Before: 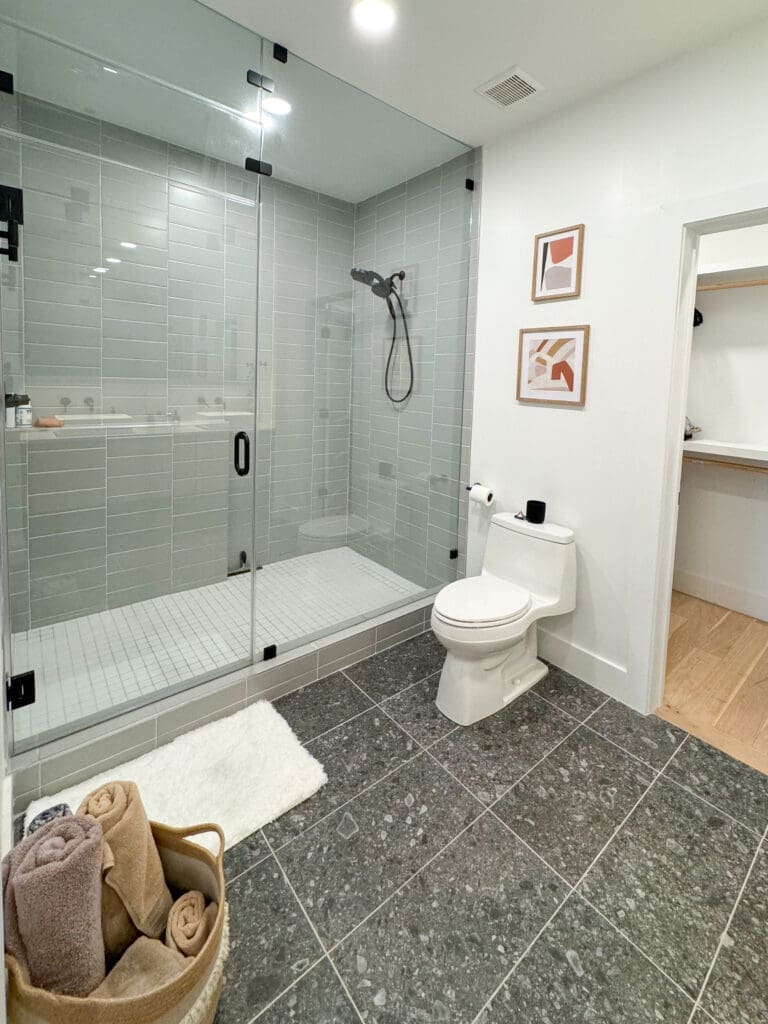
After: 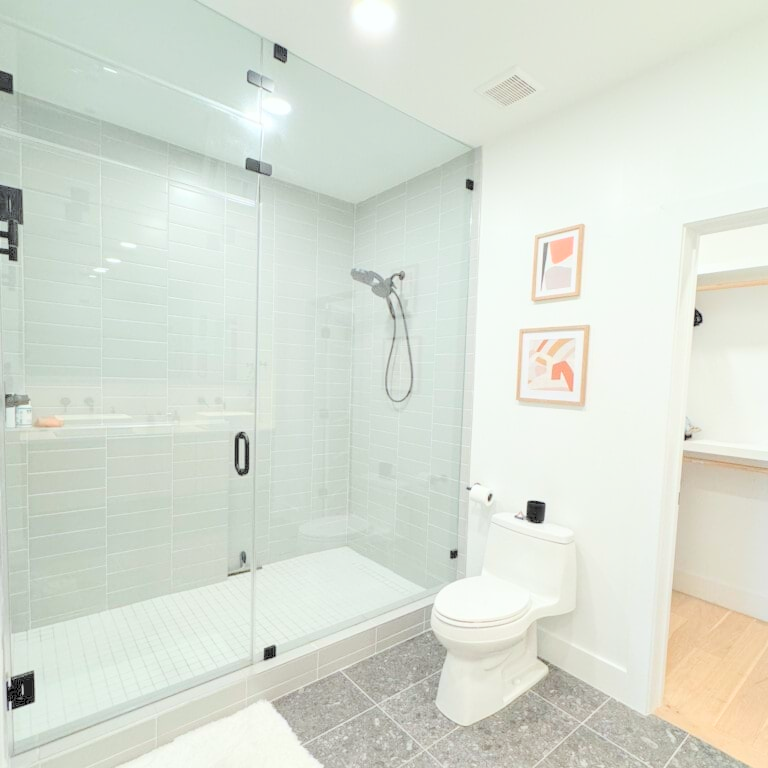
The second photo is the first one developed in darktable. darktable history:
crop: bottom 24.967%
white balance: red 0.978, blue 0.999
contrast brightness saturation: brightness 1
